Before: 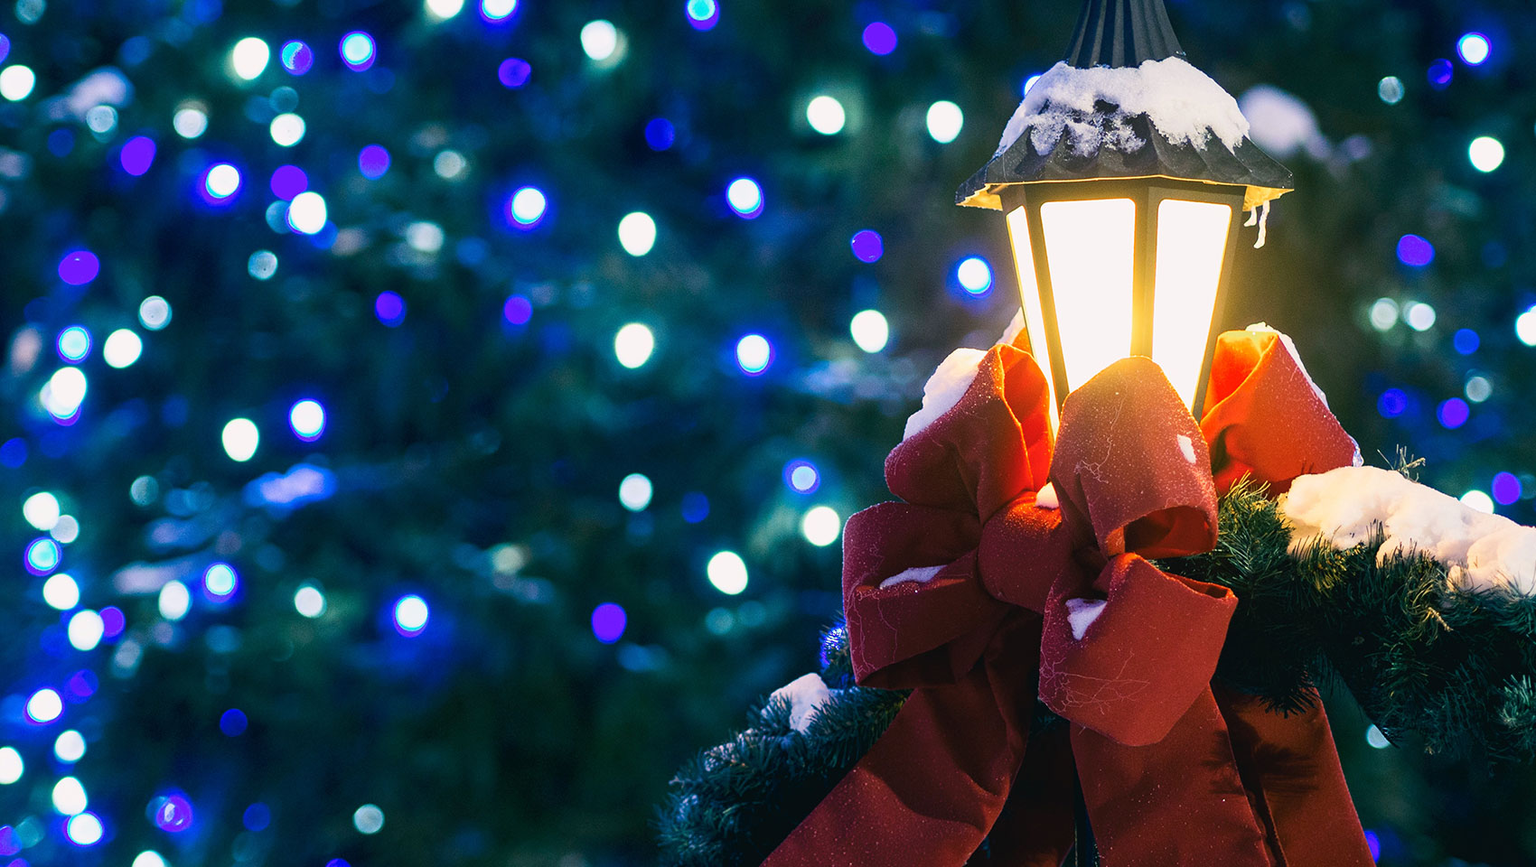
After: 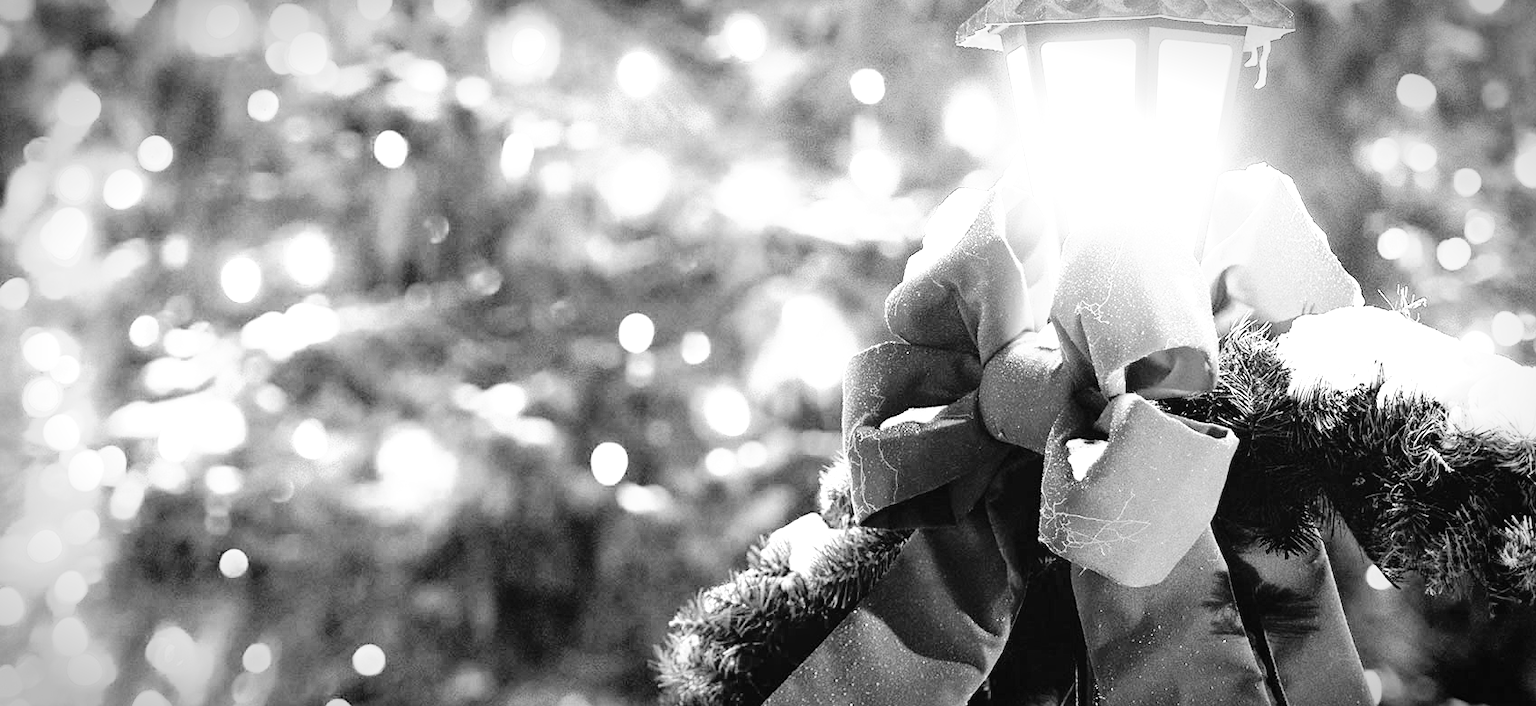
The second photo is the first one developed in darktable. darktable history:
base curve: curves: ch0 [(0, 0) (0.032, 0.025) (0.121, 0.166) (0.206, 0.329) (0.605, 0.79) (1, 1)], preserve colors none
exposure: black level correction 0, exposure 2.089 EV, compensate highlight preservation false
contrast brightness saturation: contrast 0.072, brightness 0.076, saturation 0.18
crop and rotate: top 18.468%
color calibration: output gray [0.253, 0.26, 0.487, 0], illuminant custom, x 0.368, y 0.373, temperature 4331.46 K
vignetting: automatic ratio true
tone curve: curves: ch0 [(0, 0) (0.003, 0) (0.011, 0.001) (0.025, 0.001) (0.044, 0.003) (0.069, 0.009) (0.1, 0.018) (0.136, 0.032) (0.177, 0.074) (0.224, 0.13) (0.277, 0.218) (0.335, 0.321) (0.399, 0.425) (0.468, 0.523) (0.543, 0.617) (0.623, 0.708) (0.709, 0.789) (0.801, 0.873) (0.898, 0.967) (1, 1)], preserve colors none
